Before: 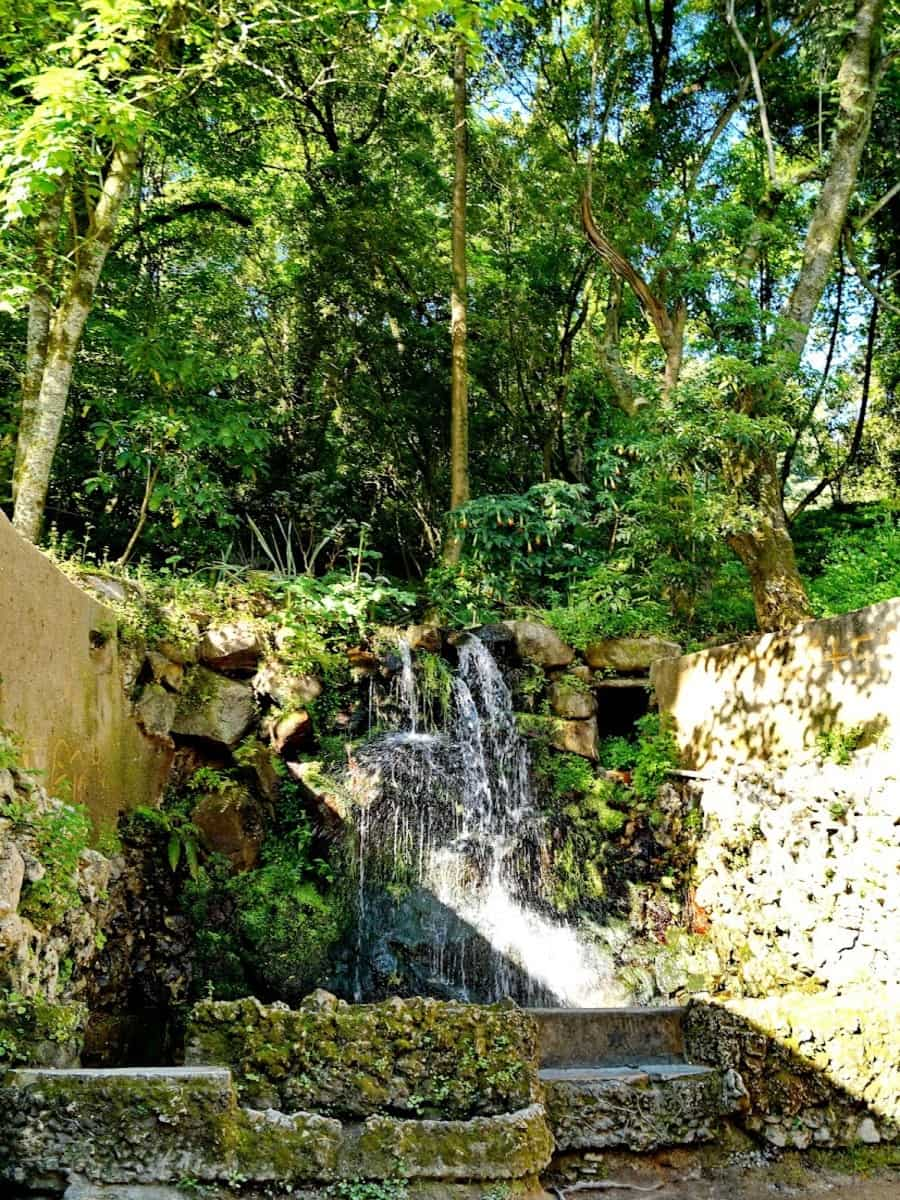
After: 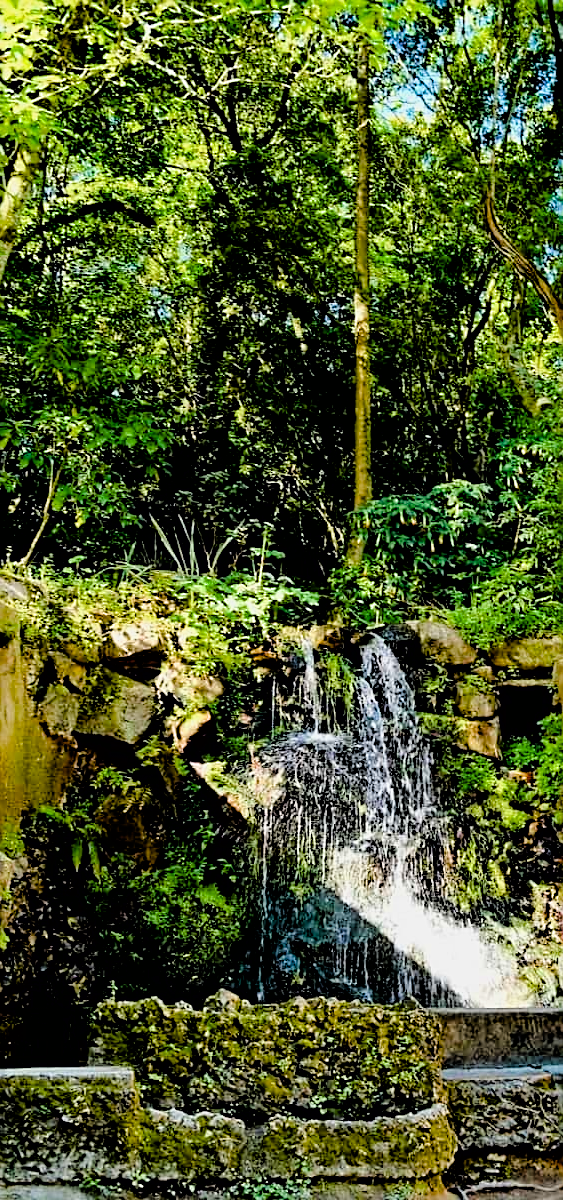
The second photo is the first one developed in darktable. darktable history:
crop: left 10.882%, right 26.475%
filmic rgb: black relative exposure -3.29 EV, white relative exposure 3.46 EV, threshold 5.97 EV, hardness 2.36, contrast 1.104, color science v6 (2022), enable highlight reconstruction true
sharpen: amount 0.594
color balance rgb: perceptual saturation grading › global saturation 20%, perceptual saturation grading › highlights -25.225%, perceptual saturation grading › shadows 50.018%, perceptual brilliance grading › highlights 6.448%, perceptual brilliance grading › mid-tones 16.505%, perceptual brilliance grading › shadows -5.381%, global vibrance 20%
